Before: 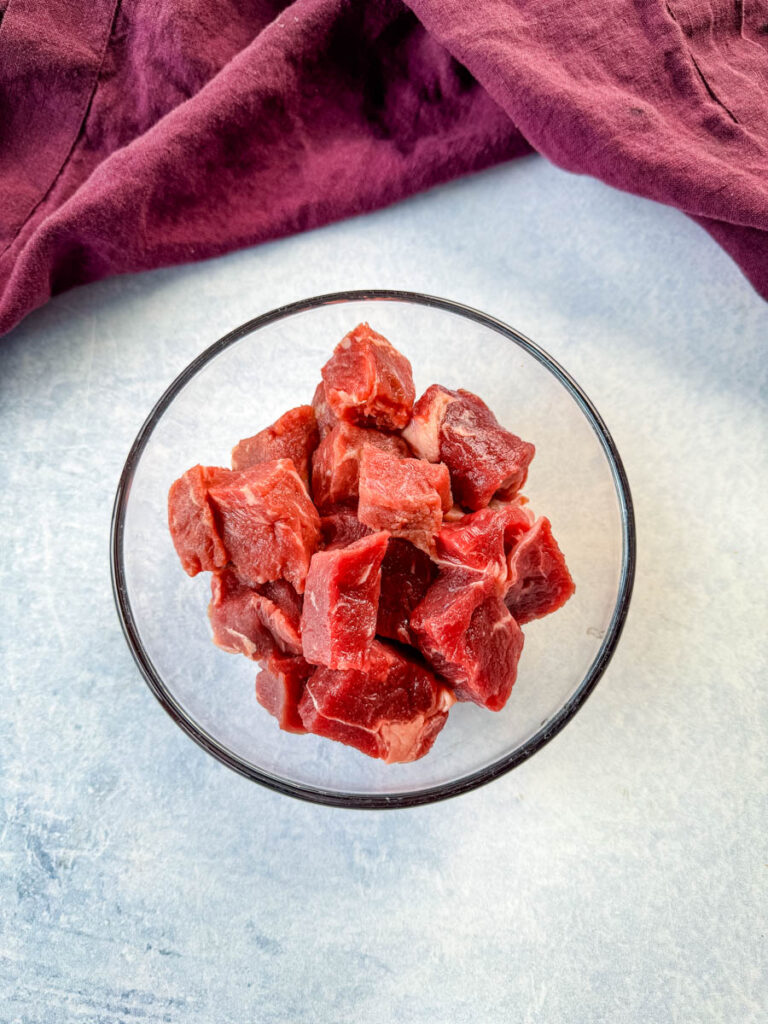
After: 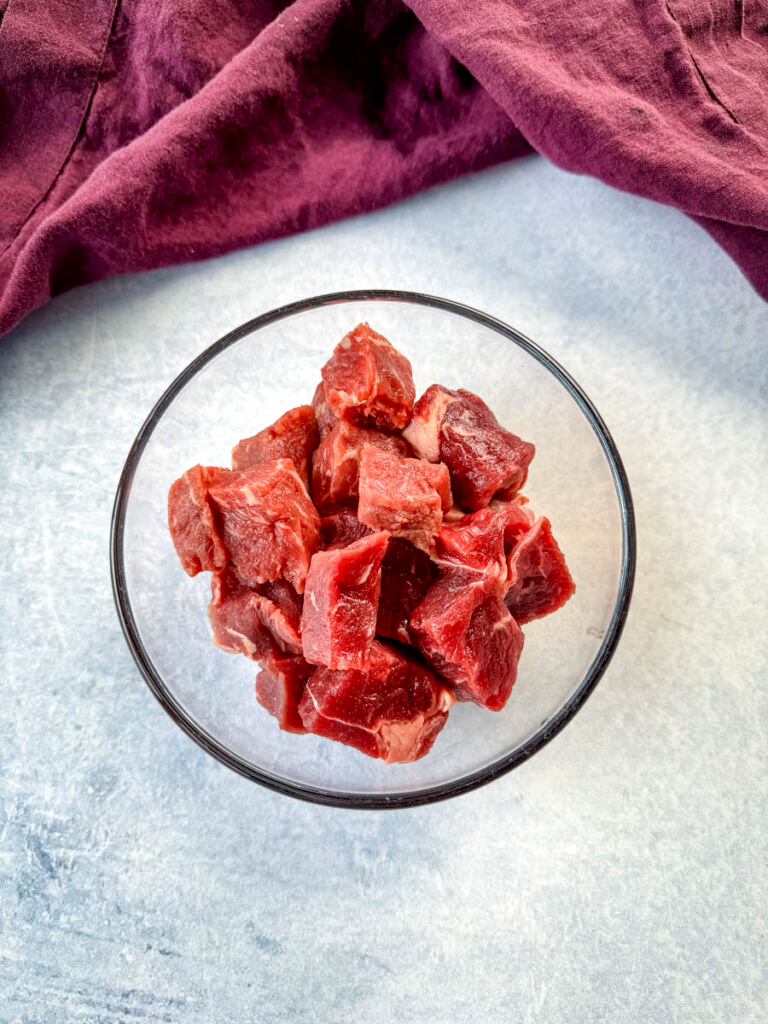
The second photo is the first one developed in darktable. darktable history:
local contrast: mode bilateral grid, contrast 20, coarseness 50, detail 141%, midtone range 0.2
